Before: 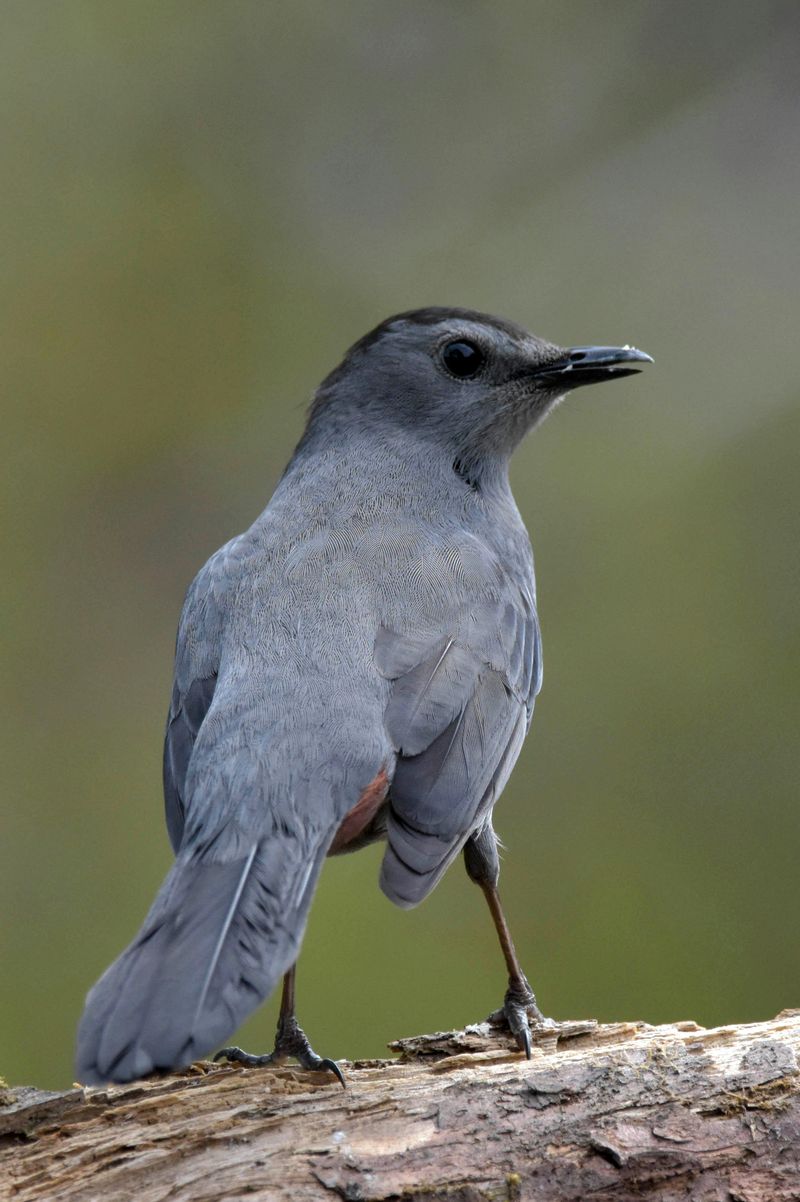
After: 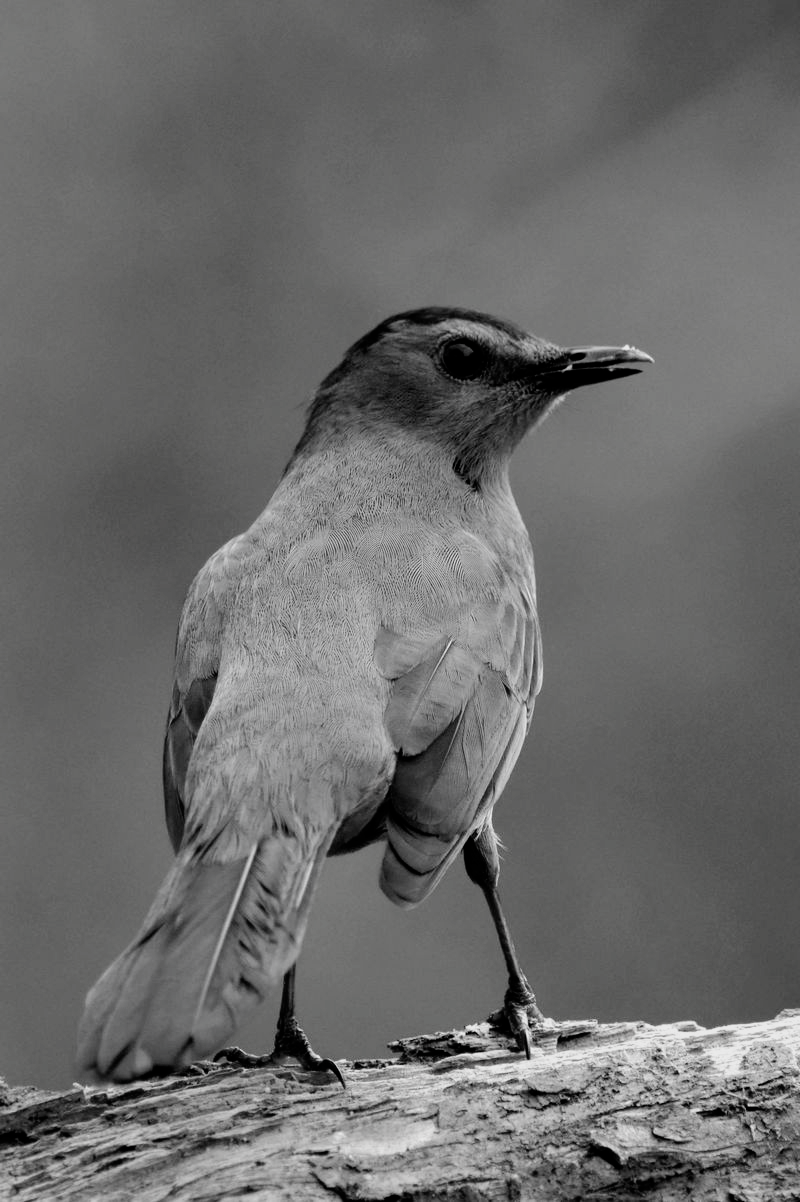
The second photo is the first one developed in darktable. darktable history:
filmic rgb: black relative exposure -5.15 EV, white relative exposure 3.5 EV, hardness 3.16, contrast 1.297, highlights saturation mix -48.82%, color science v4 (2020)
